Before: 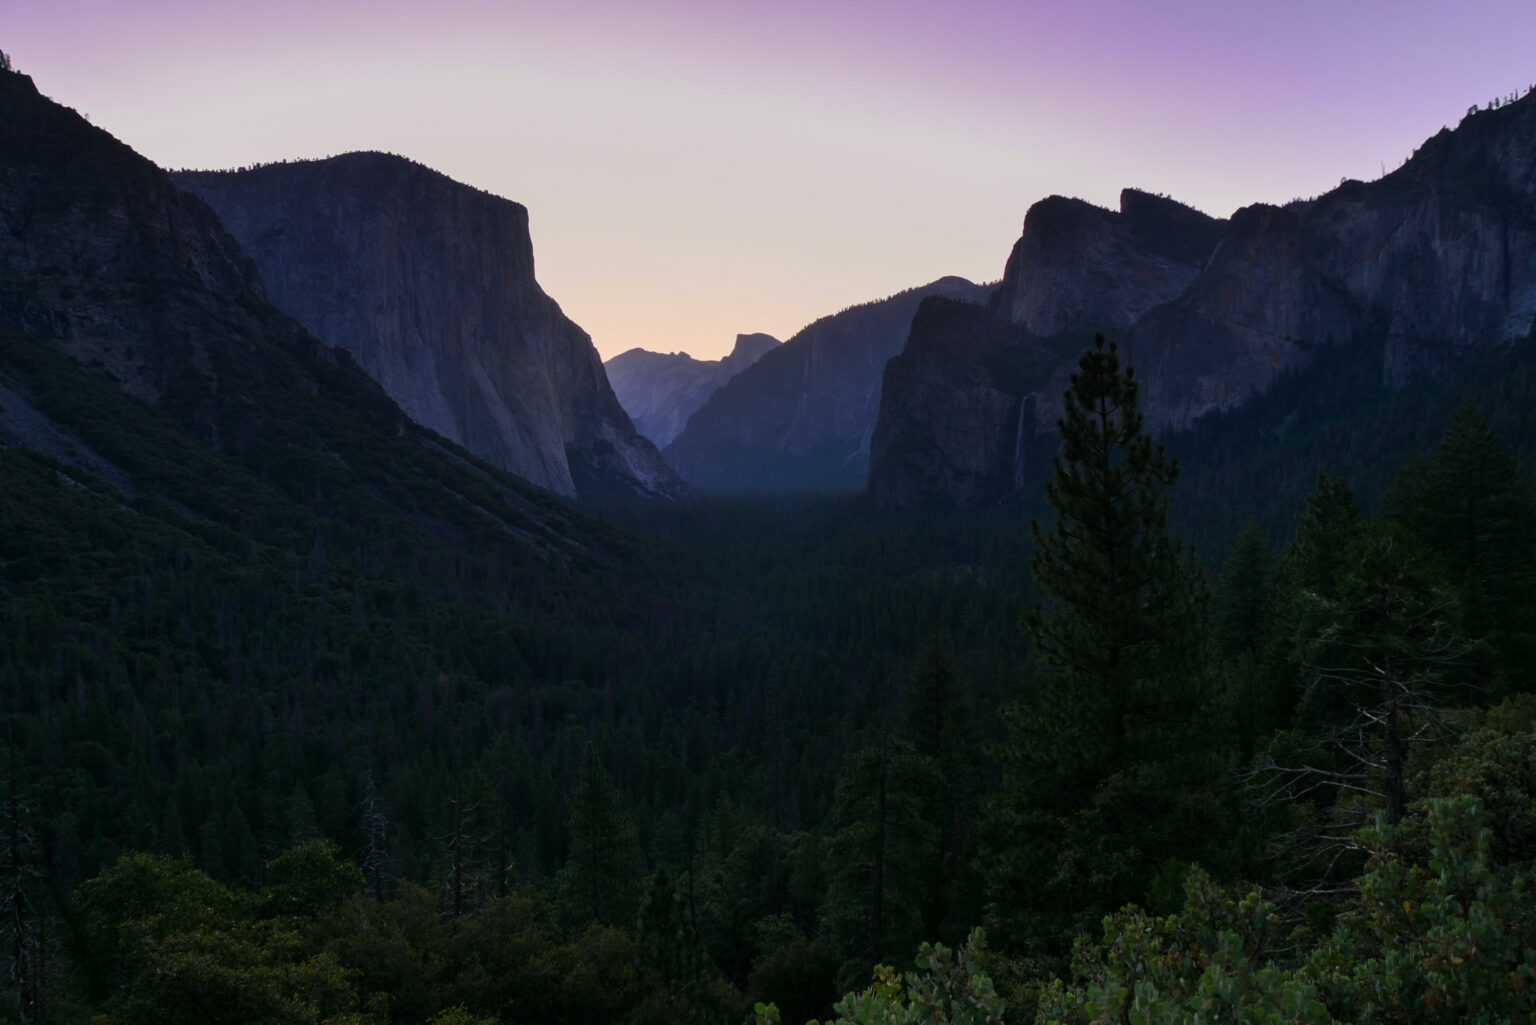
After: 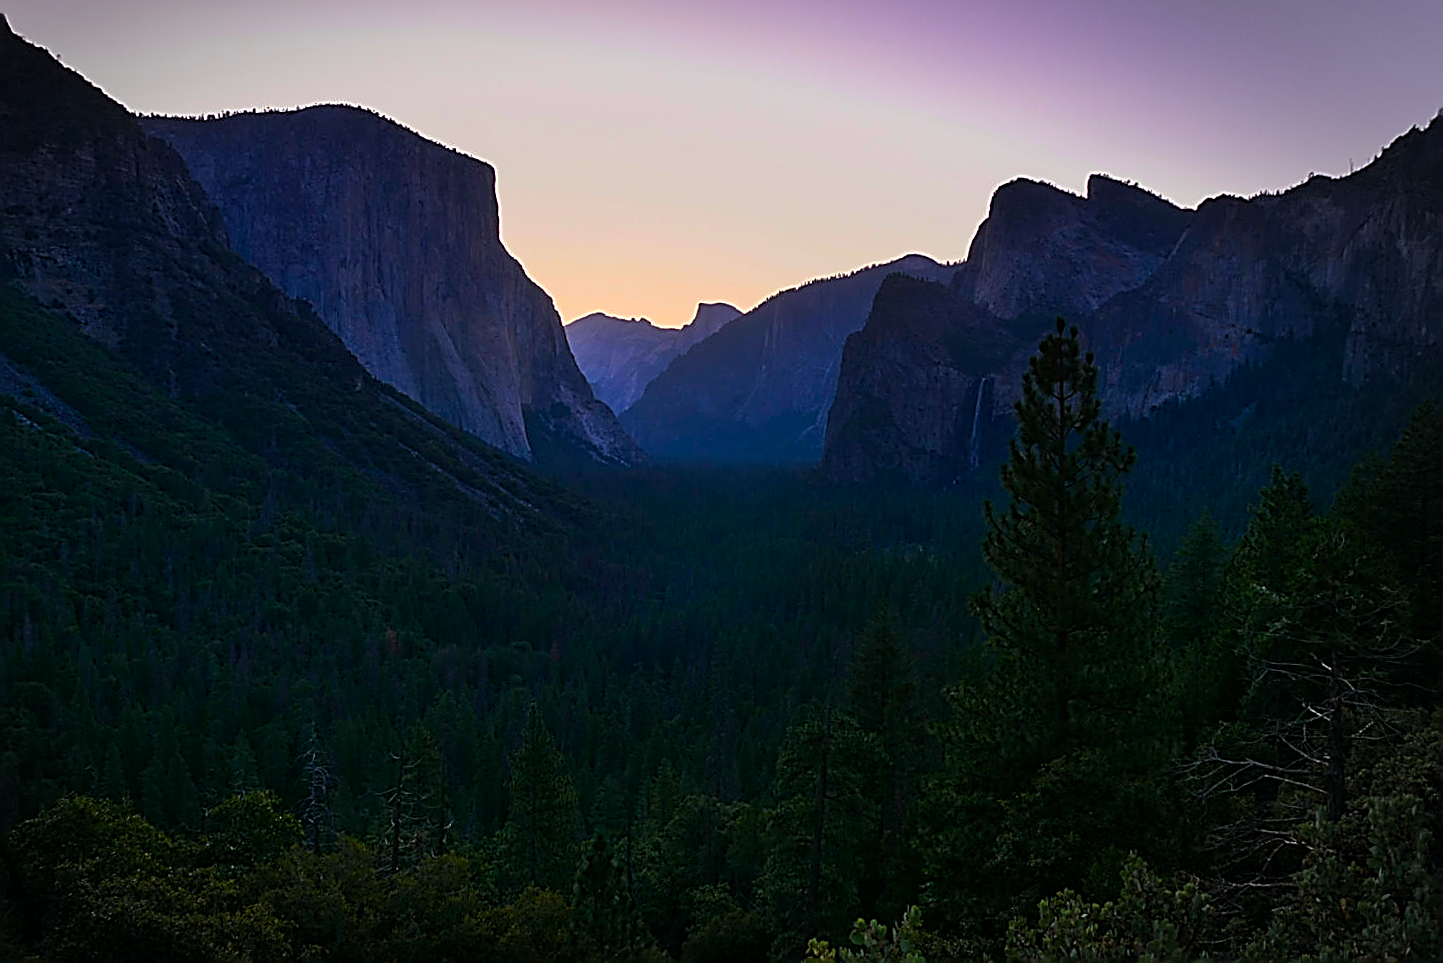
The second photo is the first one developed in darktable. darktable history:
sharpen: amount 1.999
color balance rgb: perceptual saturation grading › global saturation 38.824%, global vibrance 40.403%
crop and rotate: angle -2.48°
vignetting: brightness -0.478, center (-0.122, -0.009), automatic ratio true, dithering 16-bit output
